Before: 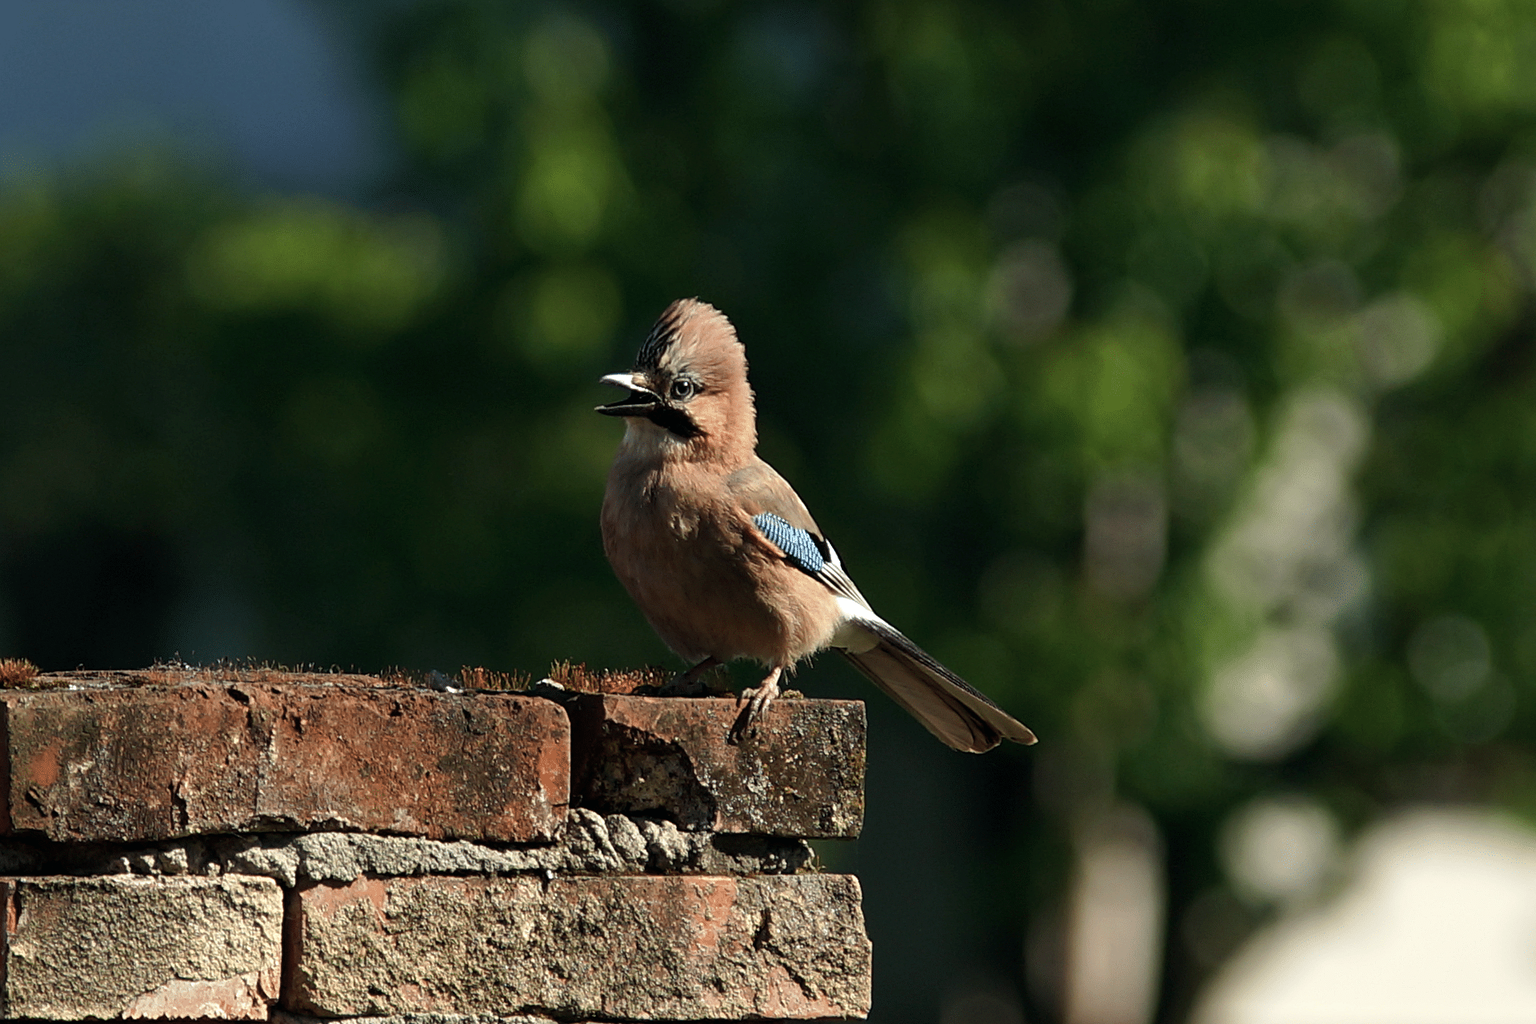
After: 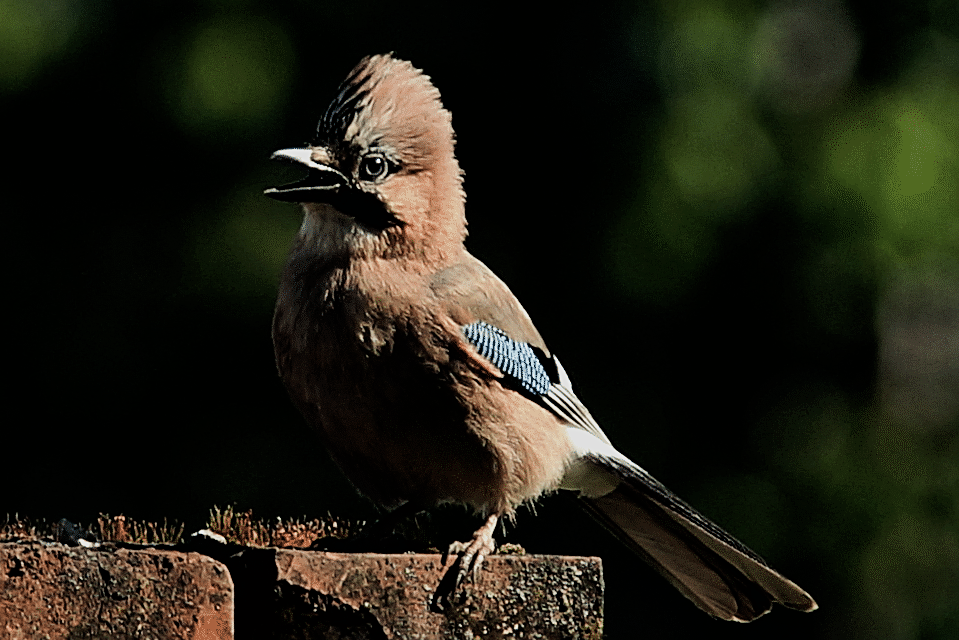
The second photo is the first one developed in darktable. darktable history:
crop: left 25%, top 25%, right 25%, bottom 25%
filmic rgb: black relative exposure -5 EV, hardness 2.88, contrast 1.2, highlights saturation mix -30%
sharpen: on, module defaults
